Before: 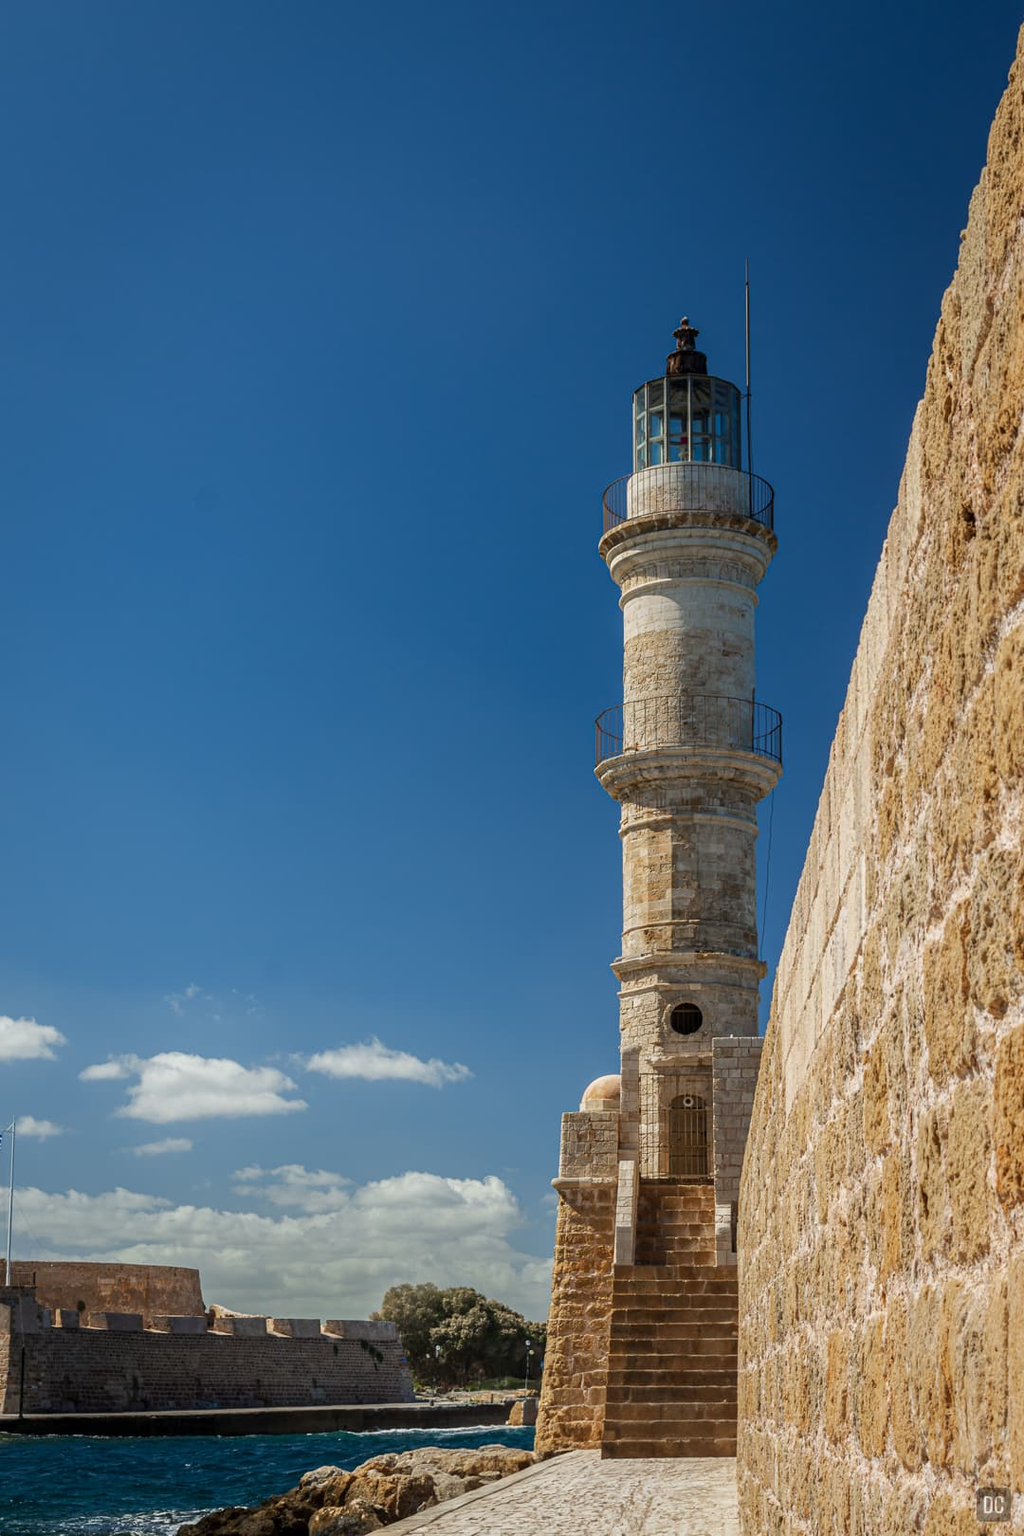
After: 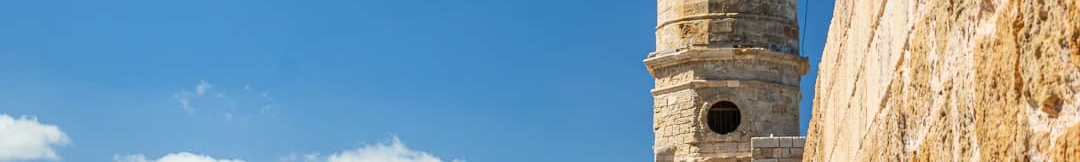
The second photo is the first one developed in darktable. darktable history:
contrast brightness saturation: contrast 0.2, brightness 0.16, saturation 0.22
crop and rotate: top 59.084%, bottom 30.916%
